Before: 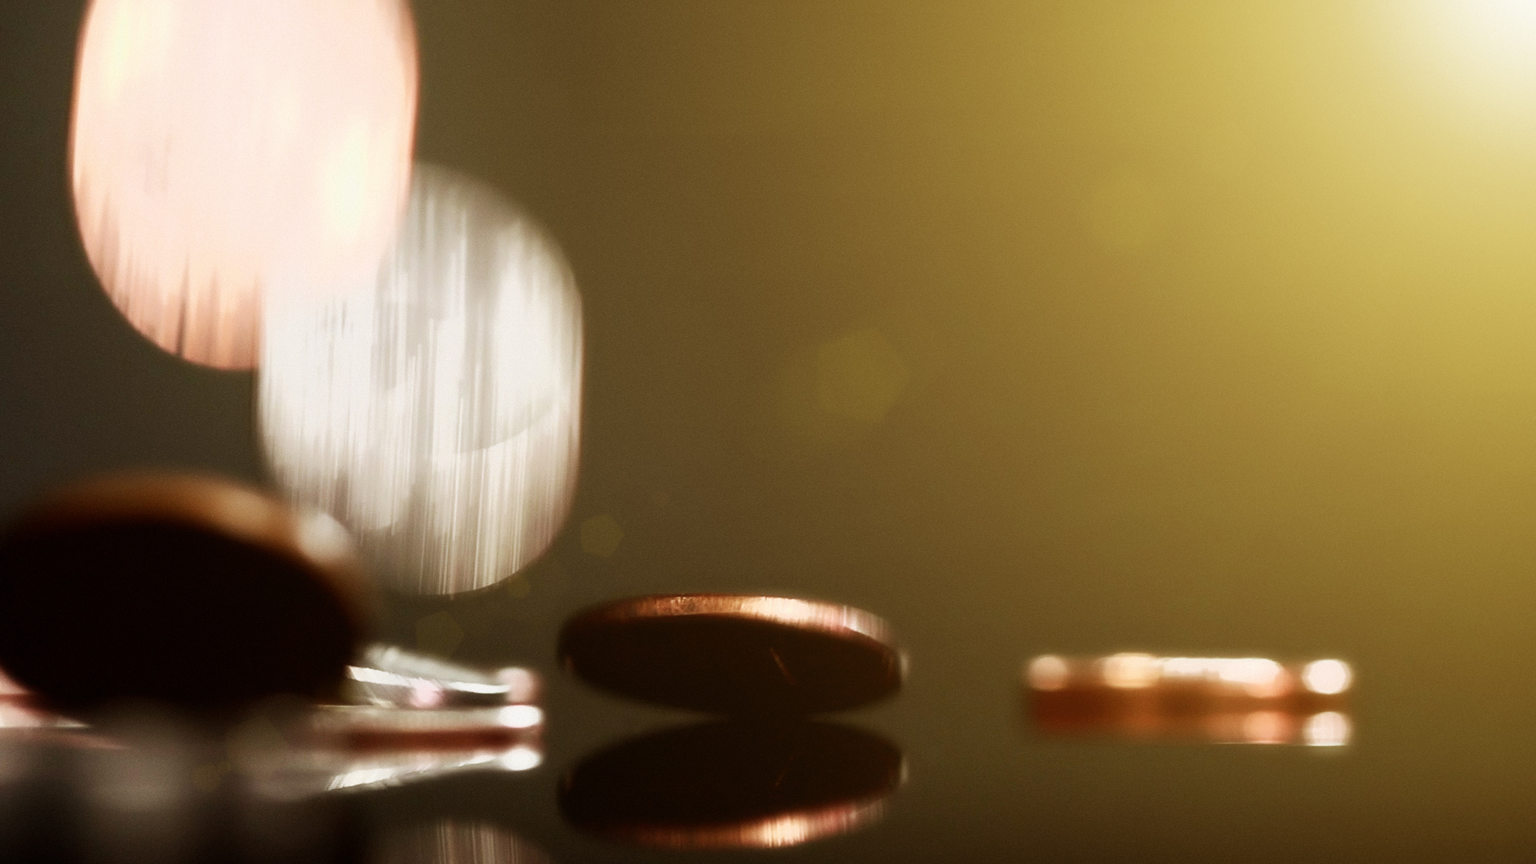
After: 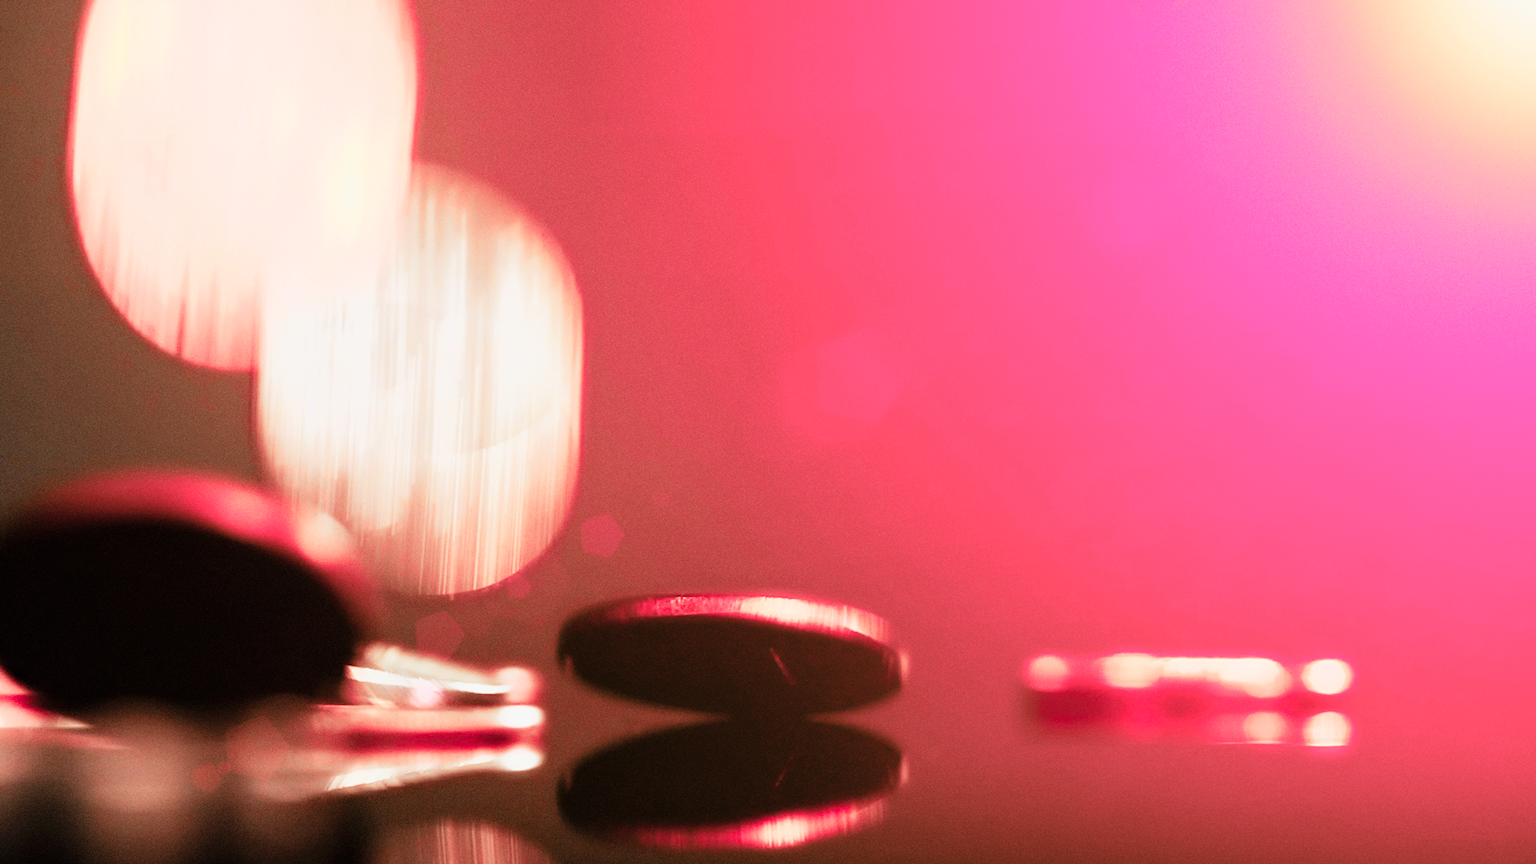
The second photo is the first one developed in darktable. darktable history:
color balance rgb: perceptual saturation grading › global saturation 25.91%
color zones: curves: ch2 [(0, 0.488) (0.143, 0.417) (0.286, 0.212) (0.429, 0.179) (0.571, 0.154) (0.714, 0.415) (0.857, 0.495) (1, 0.488)]
filmic rgb: black relative exposure -7.65 EV, white relative exposure 4.56 EV, hardness 3.61, contrast 0.999
contrast brightness saturation: brightness 0.085, saturation 0.194
exposure: black level correction 0, exposure 1.377 EV, compensate exposure bias true, compensate highlight preservation false
haze removal: strength 0.304, distance 0.248, compatibility mode true, adaptive false
tone equalizer: edges refinement/feathering 500, mask exposure compensation -1.57 EV, preserve details no
